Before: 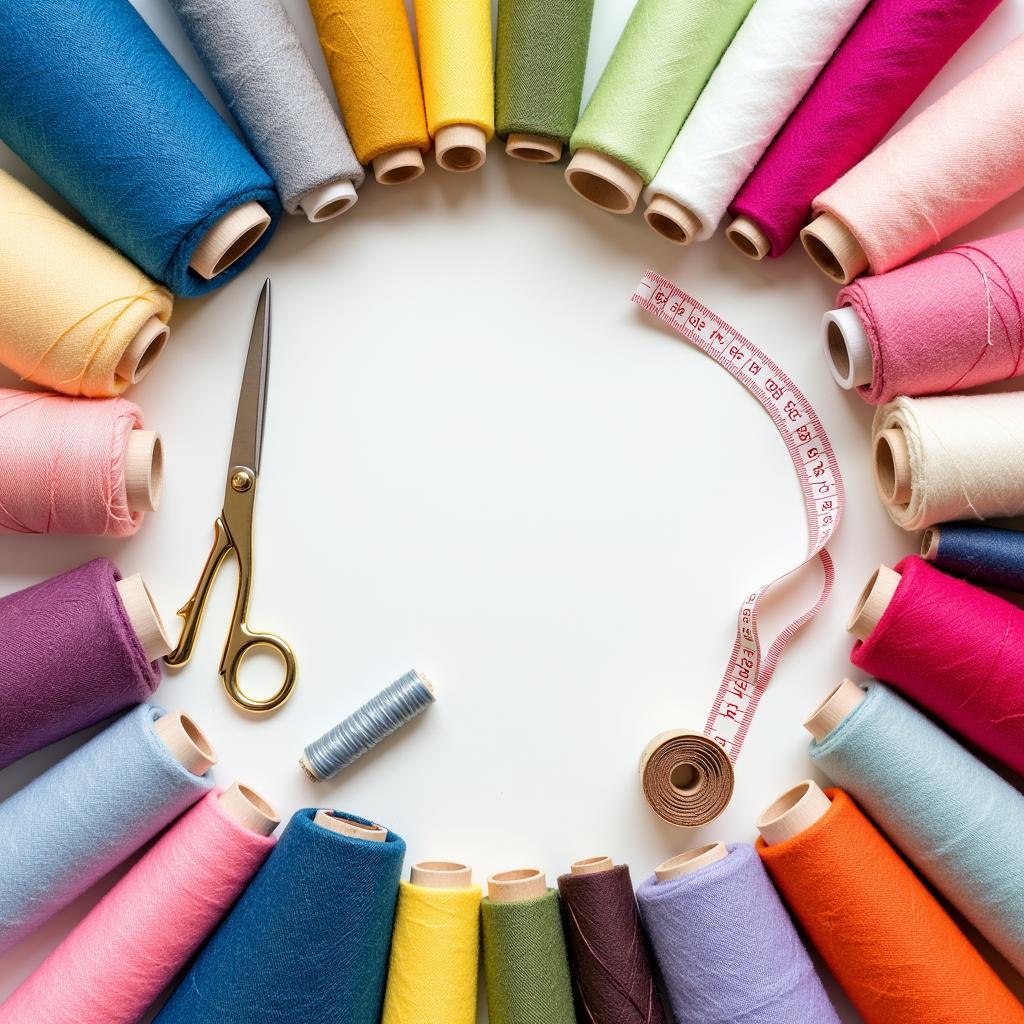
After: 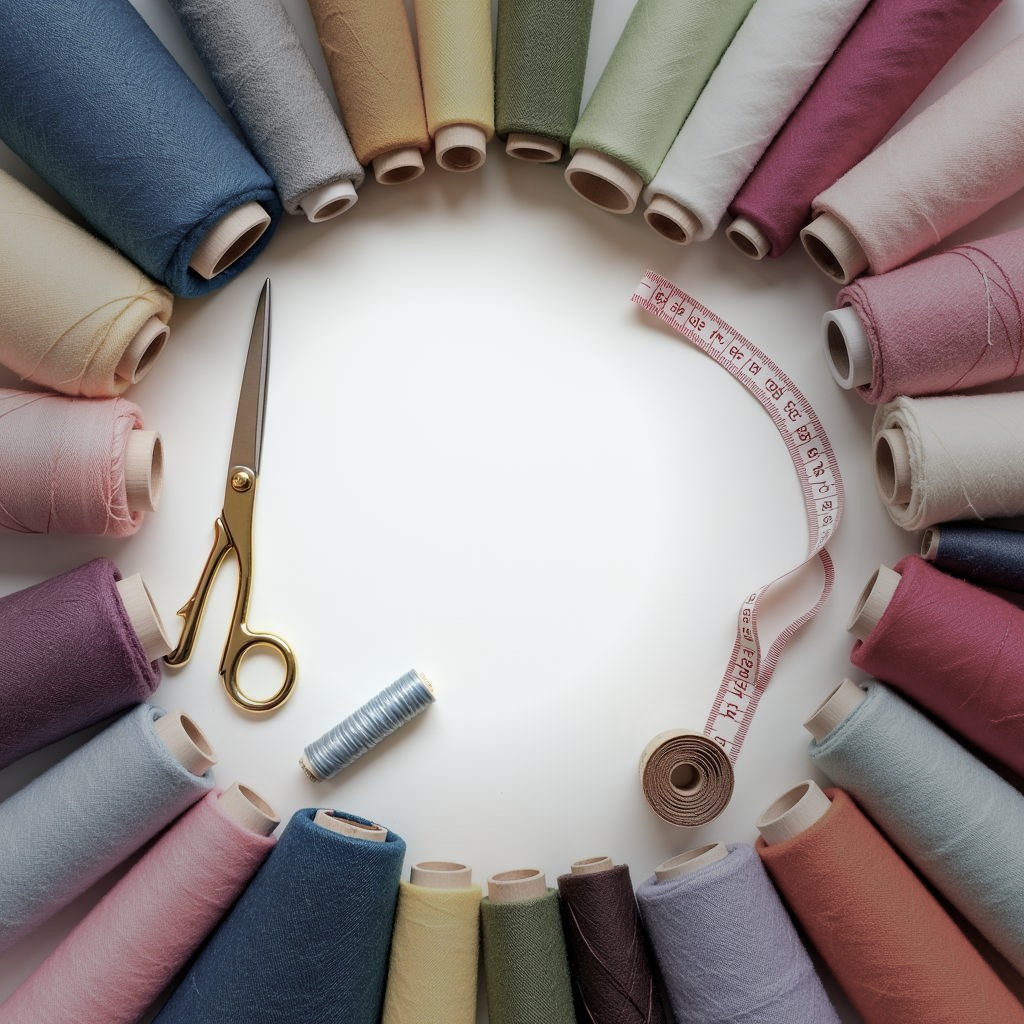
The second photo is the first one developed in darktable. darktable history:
vignetting: fall-off start 40.25%, fall-off radius 40.09%, center (-0.118, -0.009)
